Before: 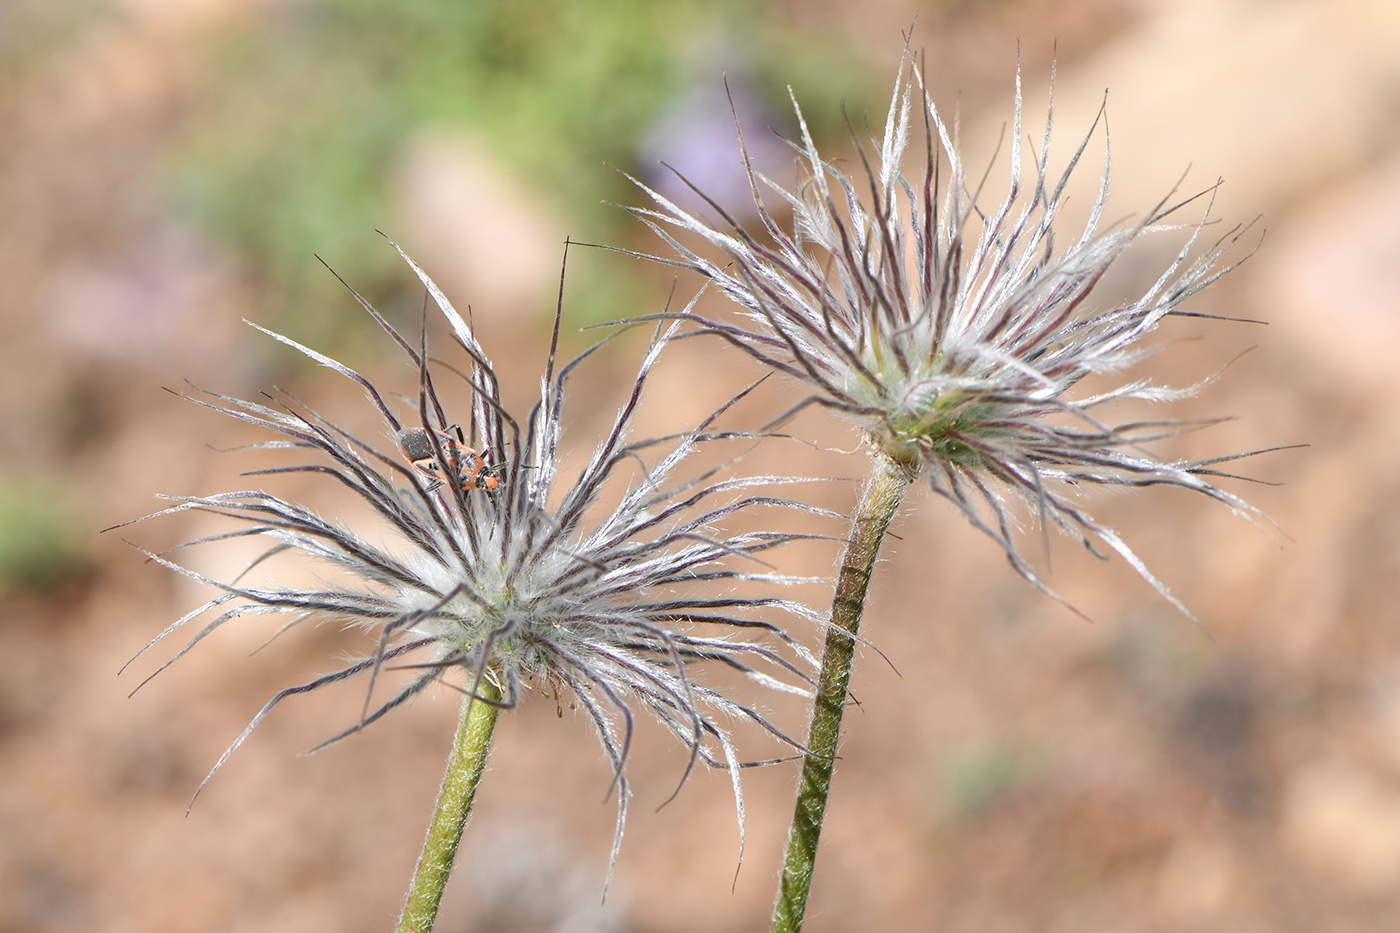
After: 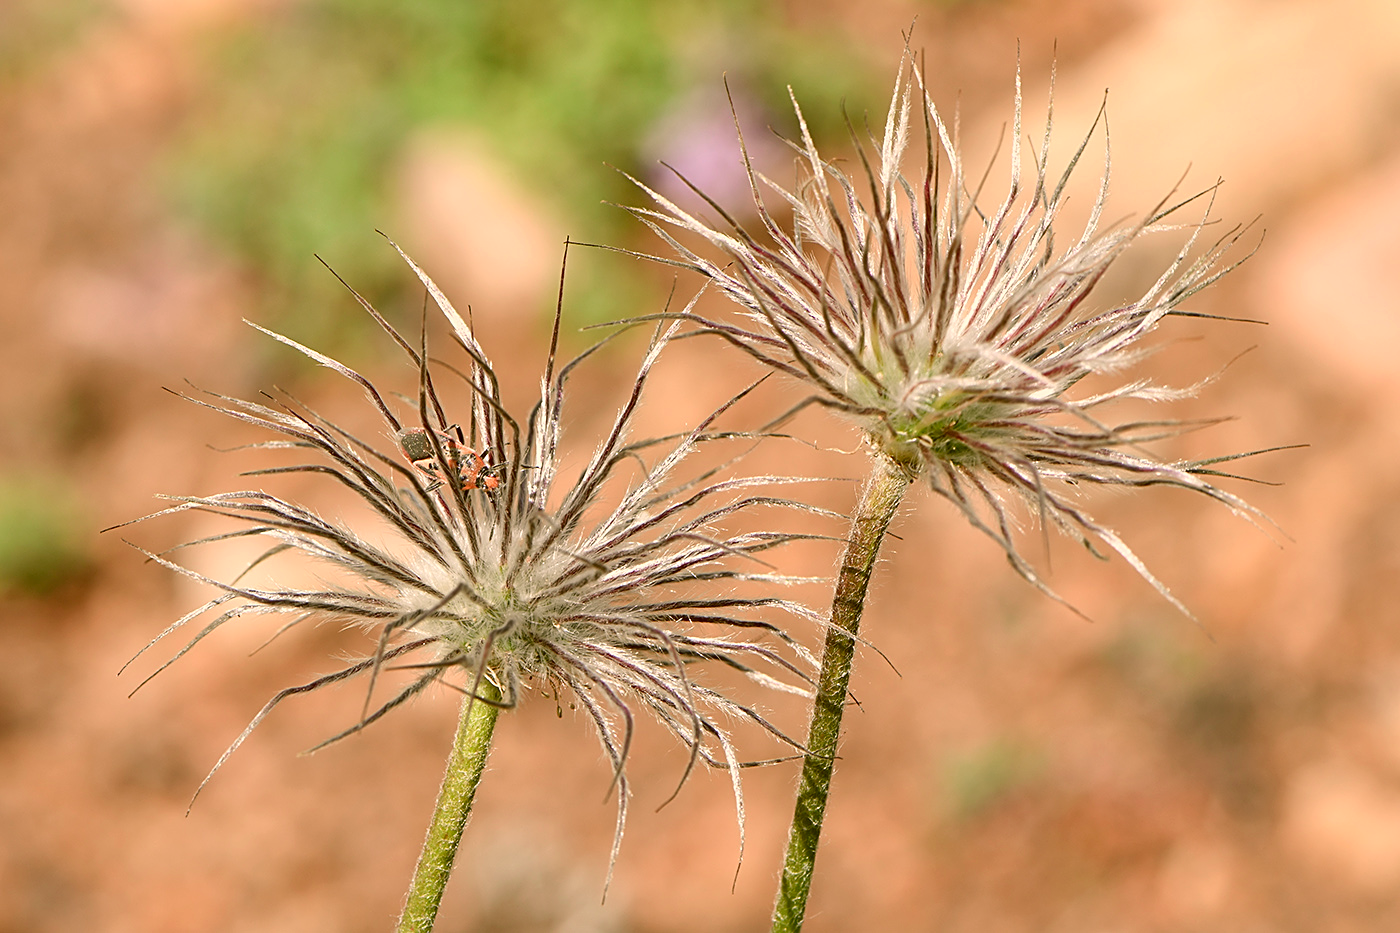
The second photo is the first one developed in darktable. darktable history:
tone curve: curves: ch0 [(0, 0) (0.059, 0.027) (0.162, 0.125) (0.304, 0.279) (0.547, 0.532) (0.828, 0.815) (1, 0.983)]; ch1 [(0, 0) (0.23, 0.166) (0.34, 0.298) (0.371, 0.334) (0.435, 0.408) (0.477, 0.469) (0.499, 0.498) (0.529, 0.544) (0.559, 0.587) (0.743, 0.798) (1, 1)]; ch2 [(0, 0) (0.431, 0.414) (0.498, 0.503) (0.524, 0.531) (0.568, 0.567) (0.6, 0.597) (0.643, 0.631) (0.74, 0.721) (1, 1)], color space Lab, independent channels
color correction: highlights a* 8.49, highlights b* 15.78, shadows a* -0.562, shadows b* 26.79
sharpen: on, module defaults
contrast brightness saturation: saturation -0.053
